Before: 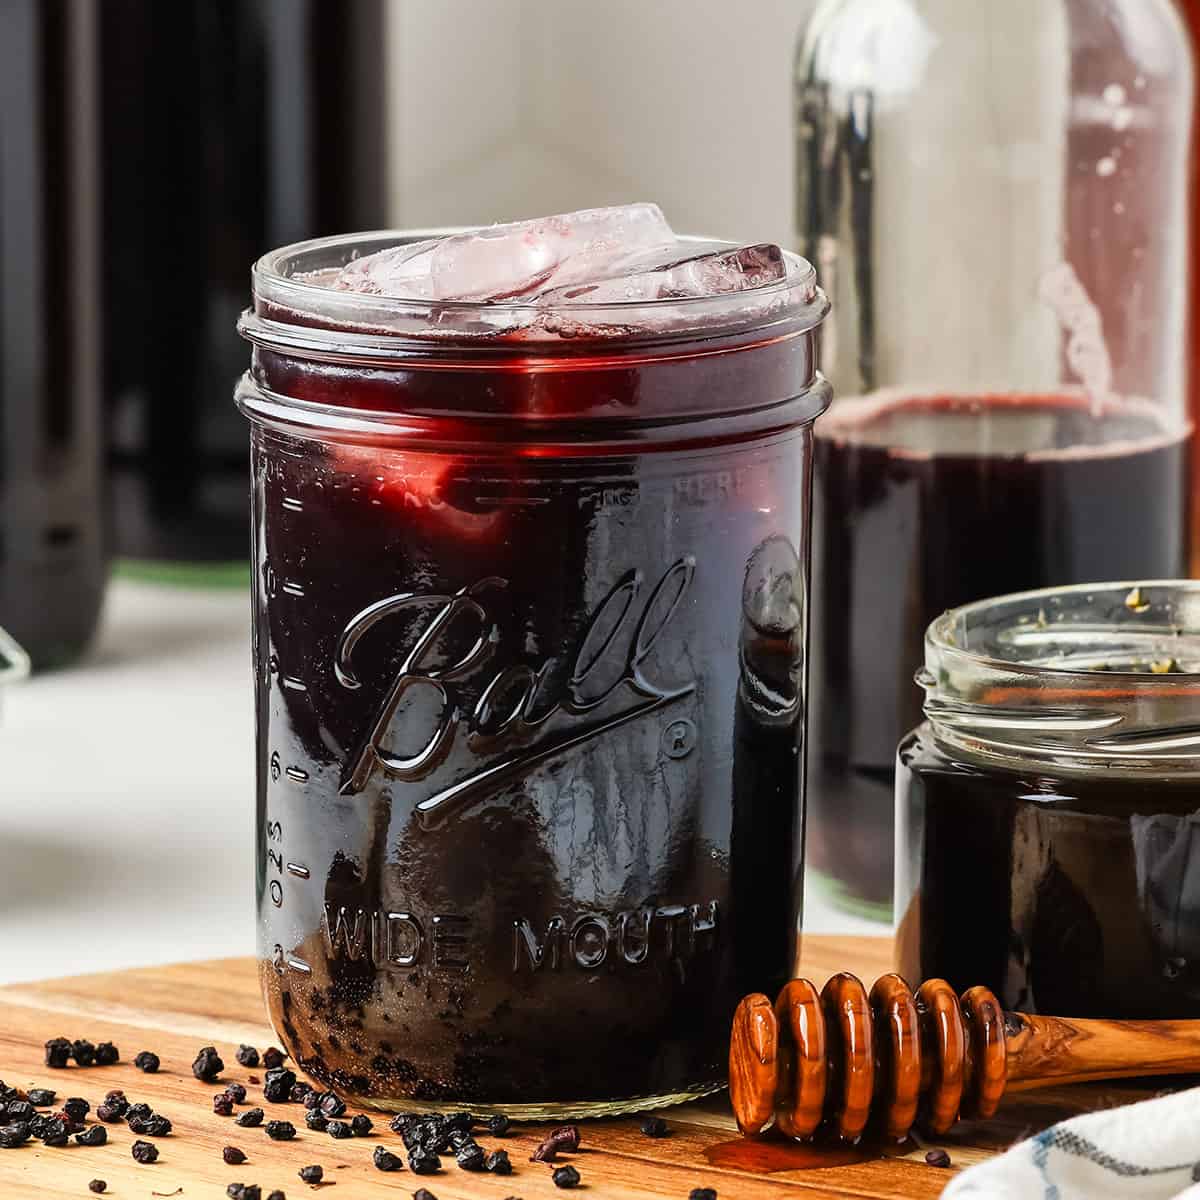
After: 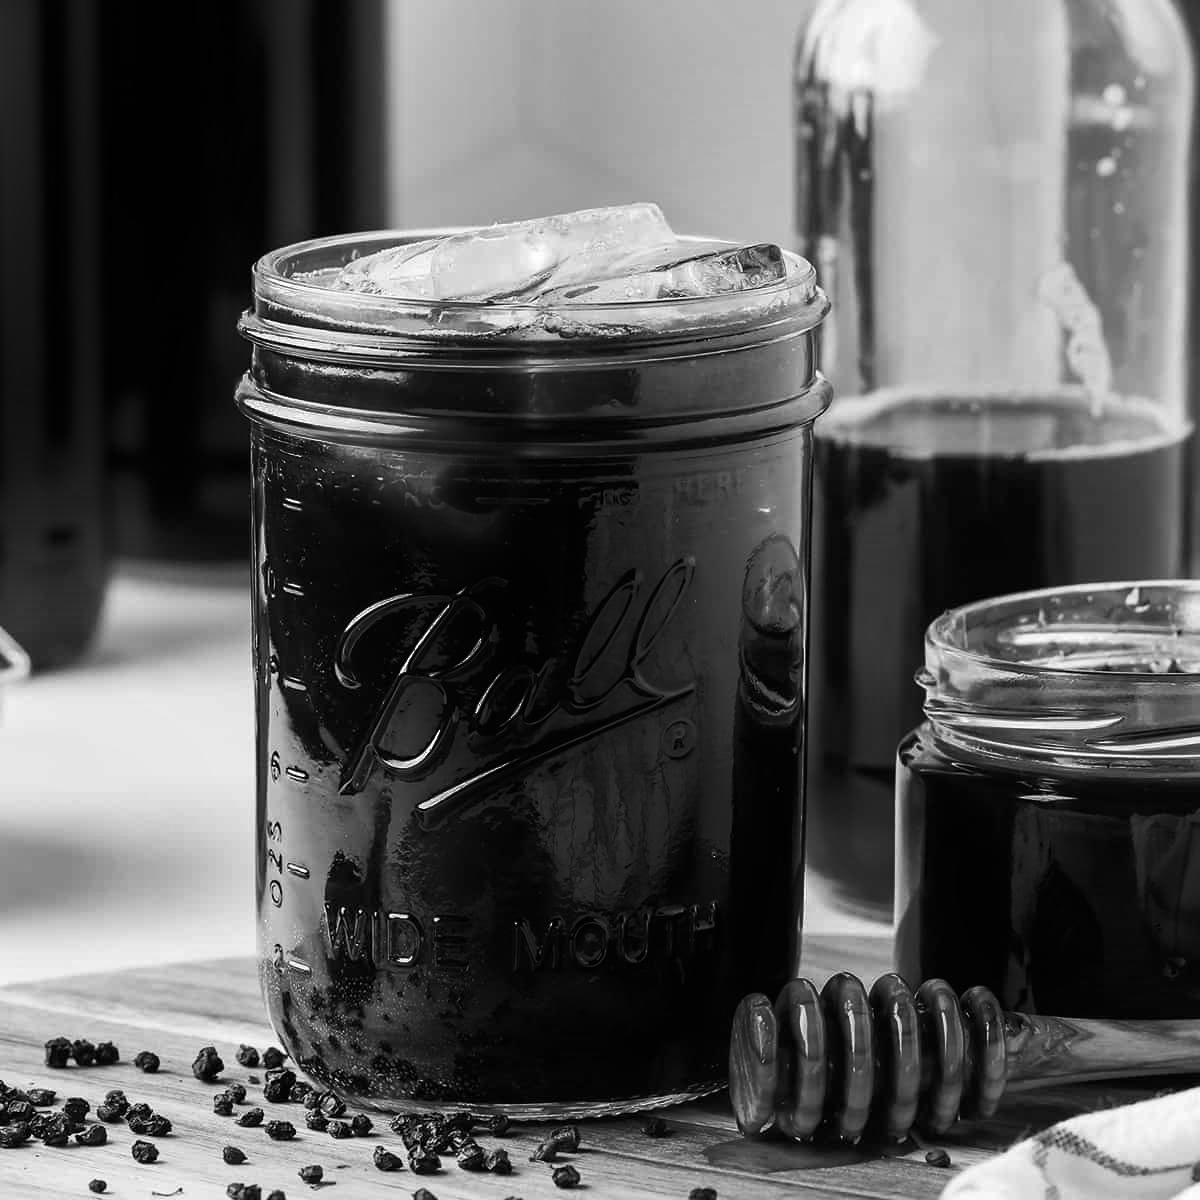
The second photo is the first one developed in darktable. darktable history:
monochrome: size 1
shadows and highlights: shadows -88.03, highlights -35.45, shadows color adjustment 99.15%, highlights color adjustment 0%, soften with gaussian
